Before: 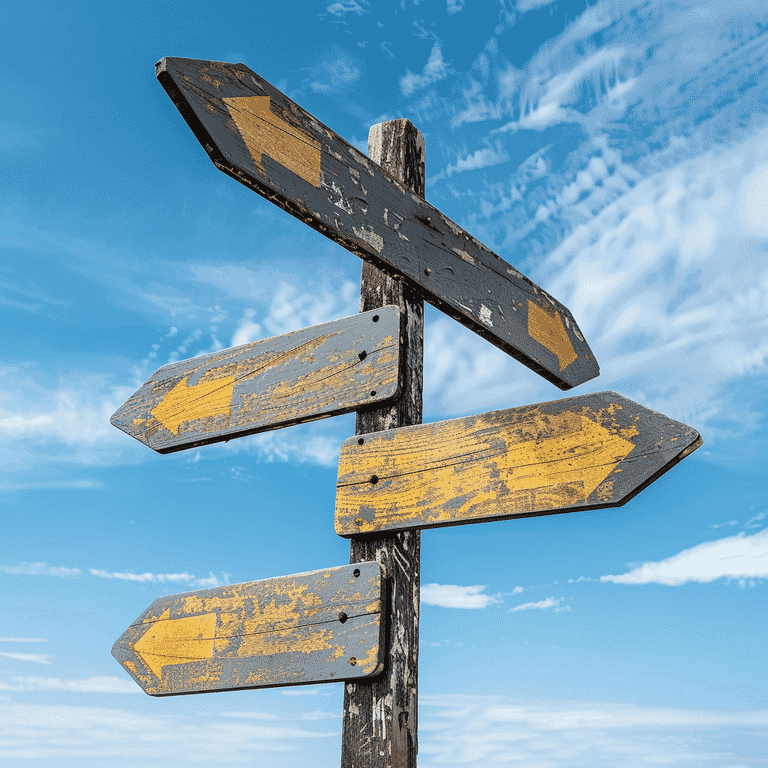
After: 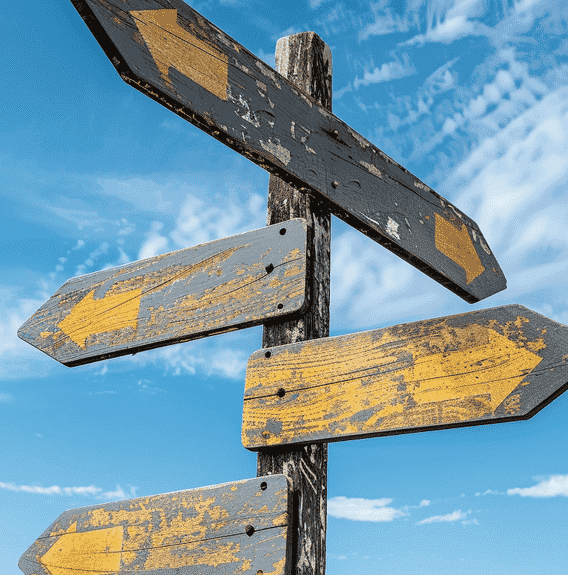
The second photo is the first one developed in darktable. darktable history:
crop and rotate: left 12.186%, top 11.349%, right 13.727%, bottom 13.674%
